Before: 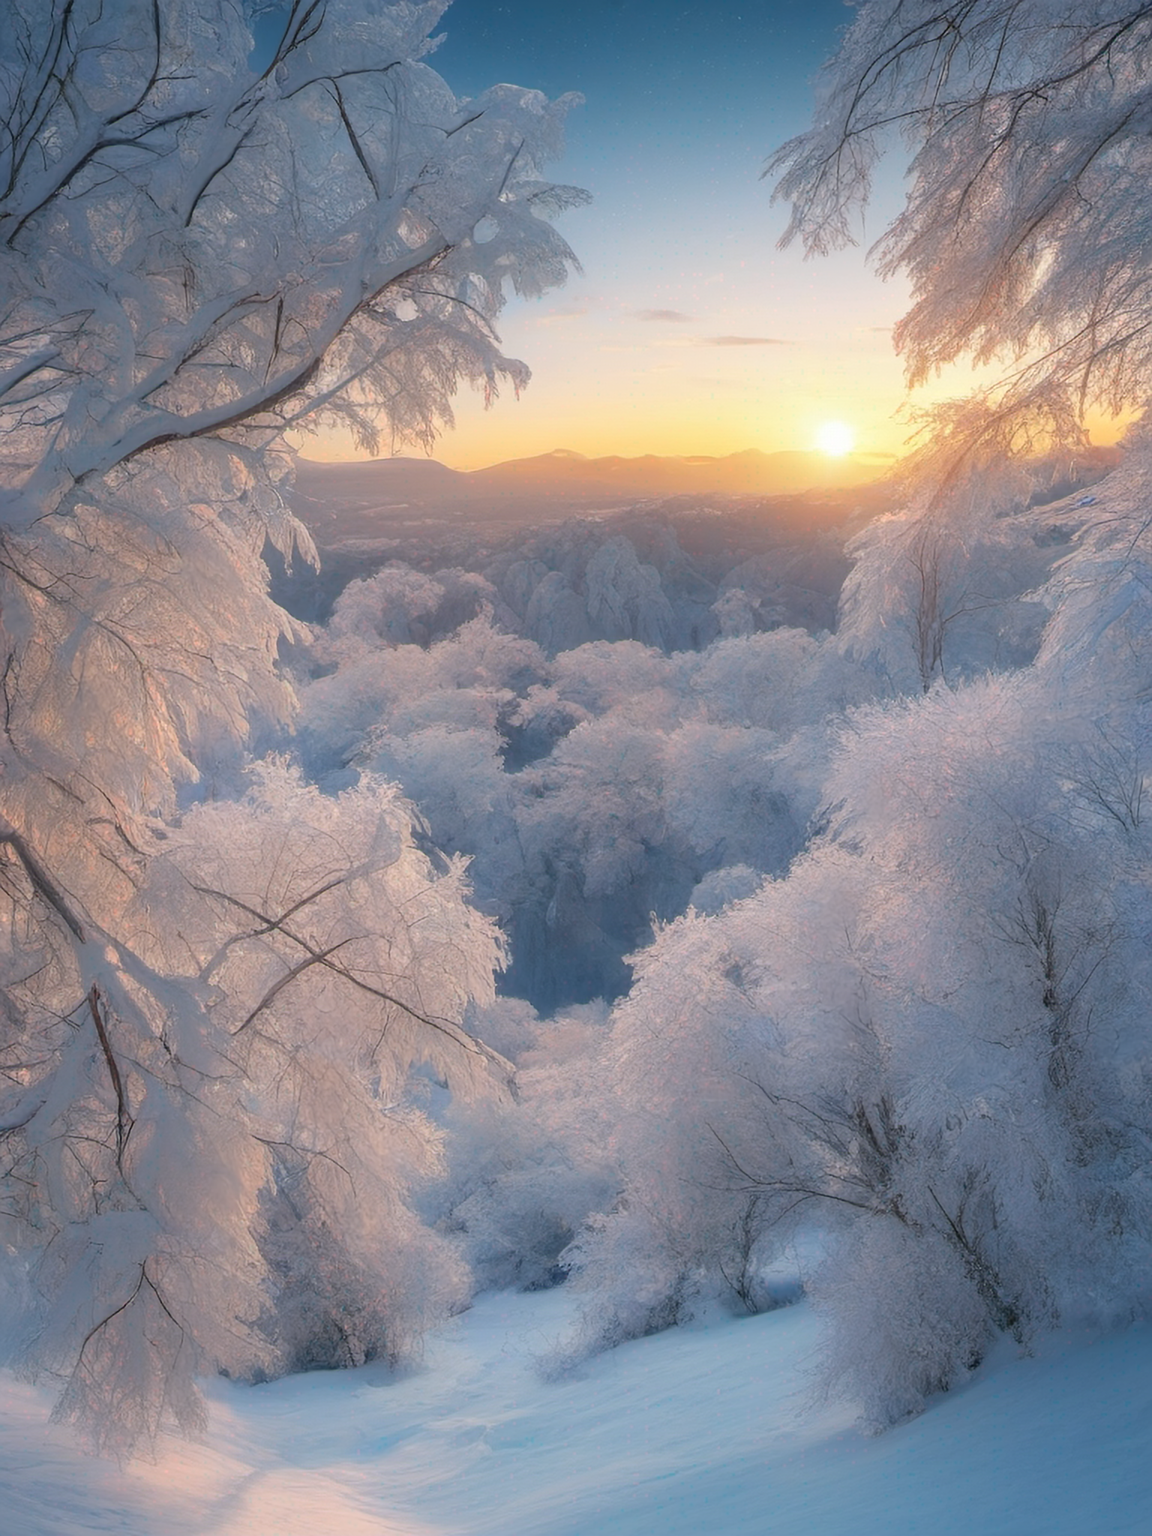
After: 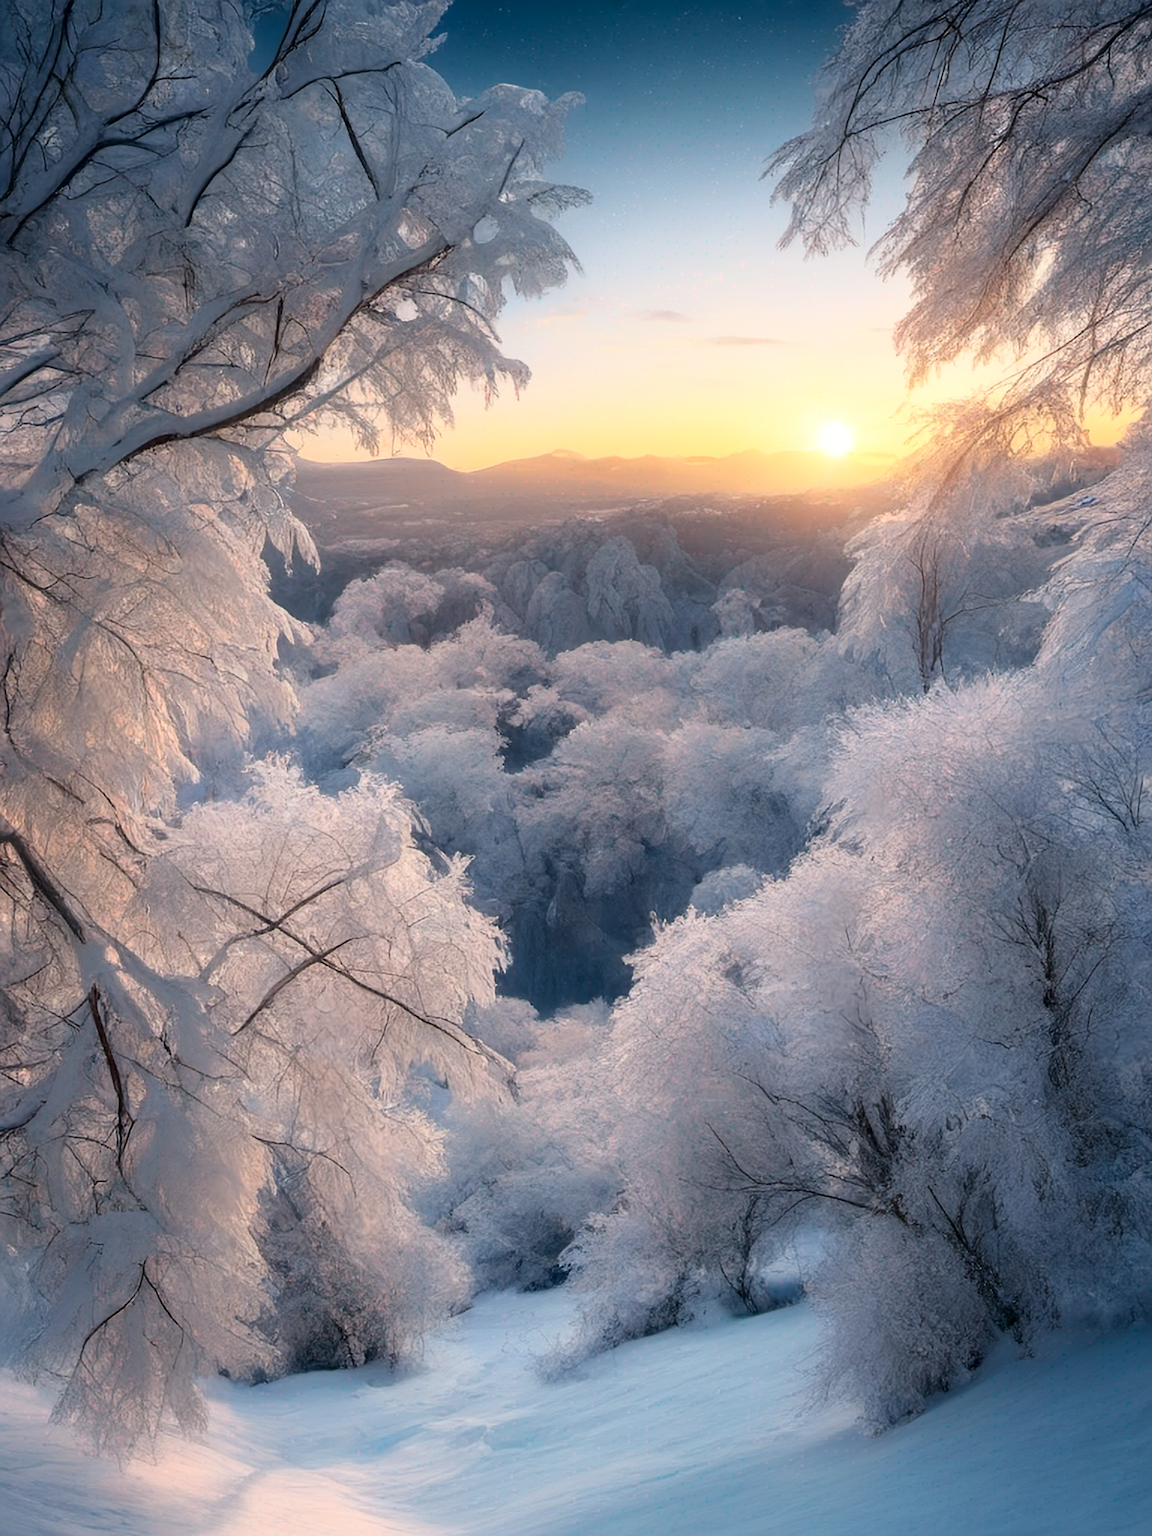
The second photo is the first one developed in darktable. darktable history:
exposure: black level correction -0.004, exposure 0.054 EV, compensate highlight preservation false
tone curve: curves: ch0 [(0, 0) (0.078, 0) (0.241, 0.056) (0.59, 0.574) (0.802, 0.868) (1, 1)], color space Lab, independent channels, preserve colors none
